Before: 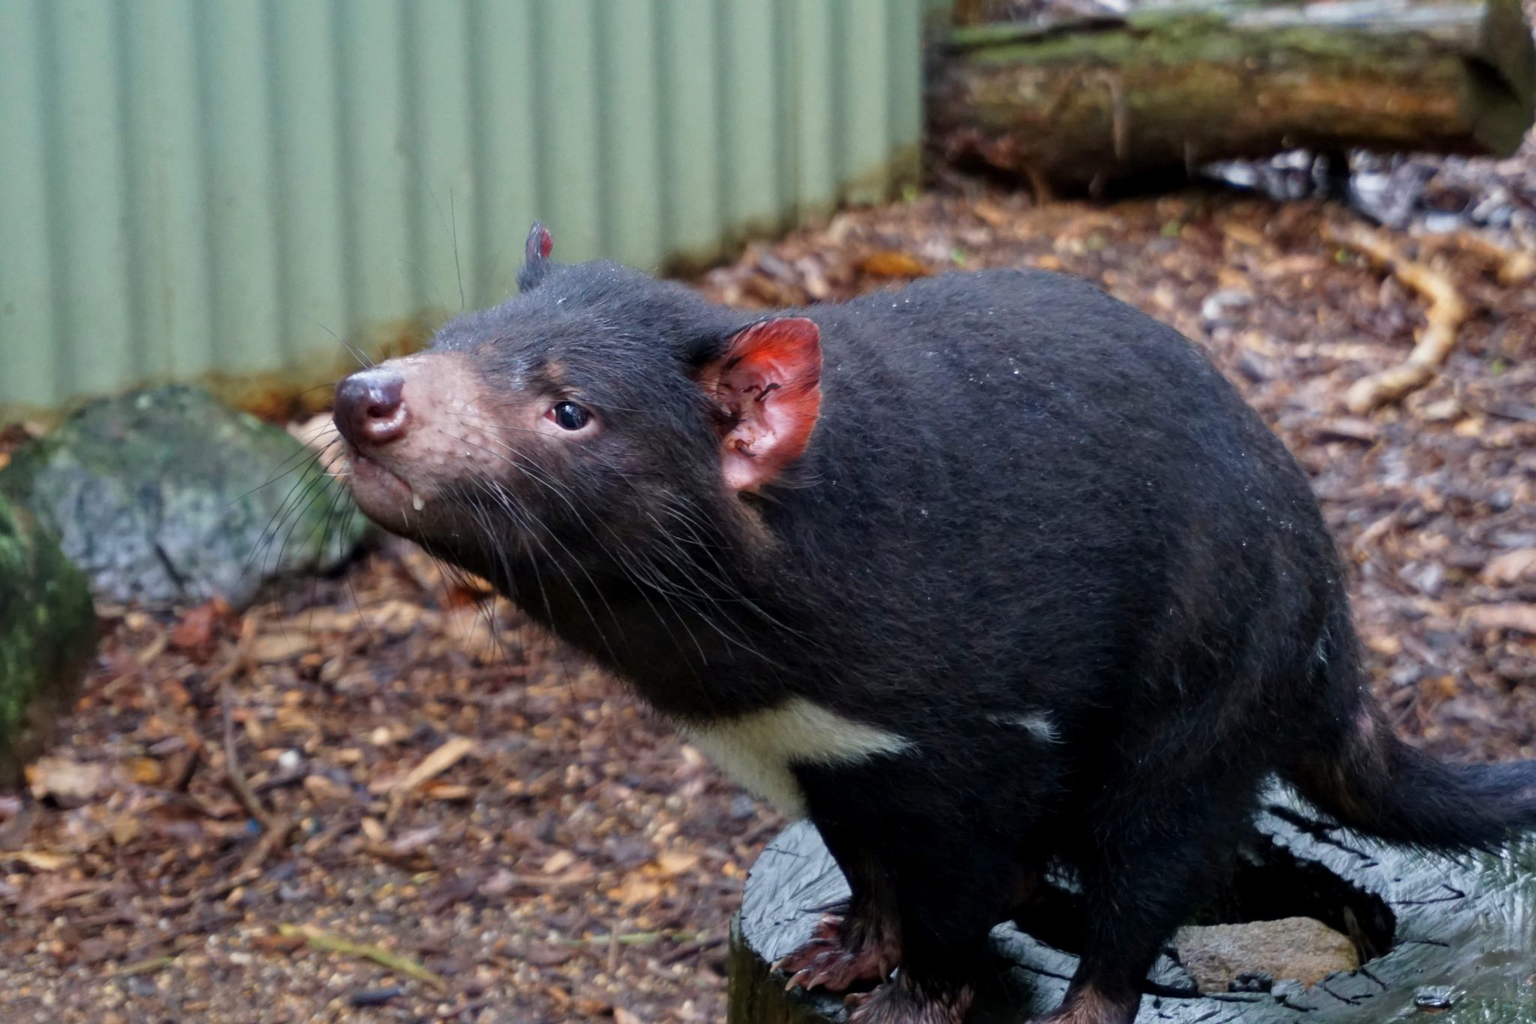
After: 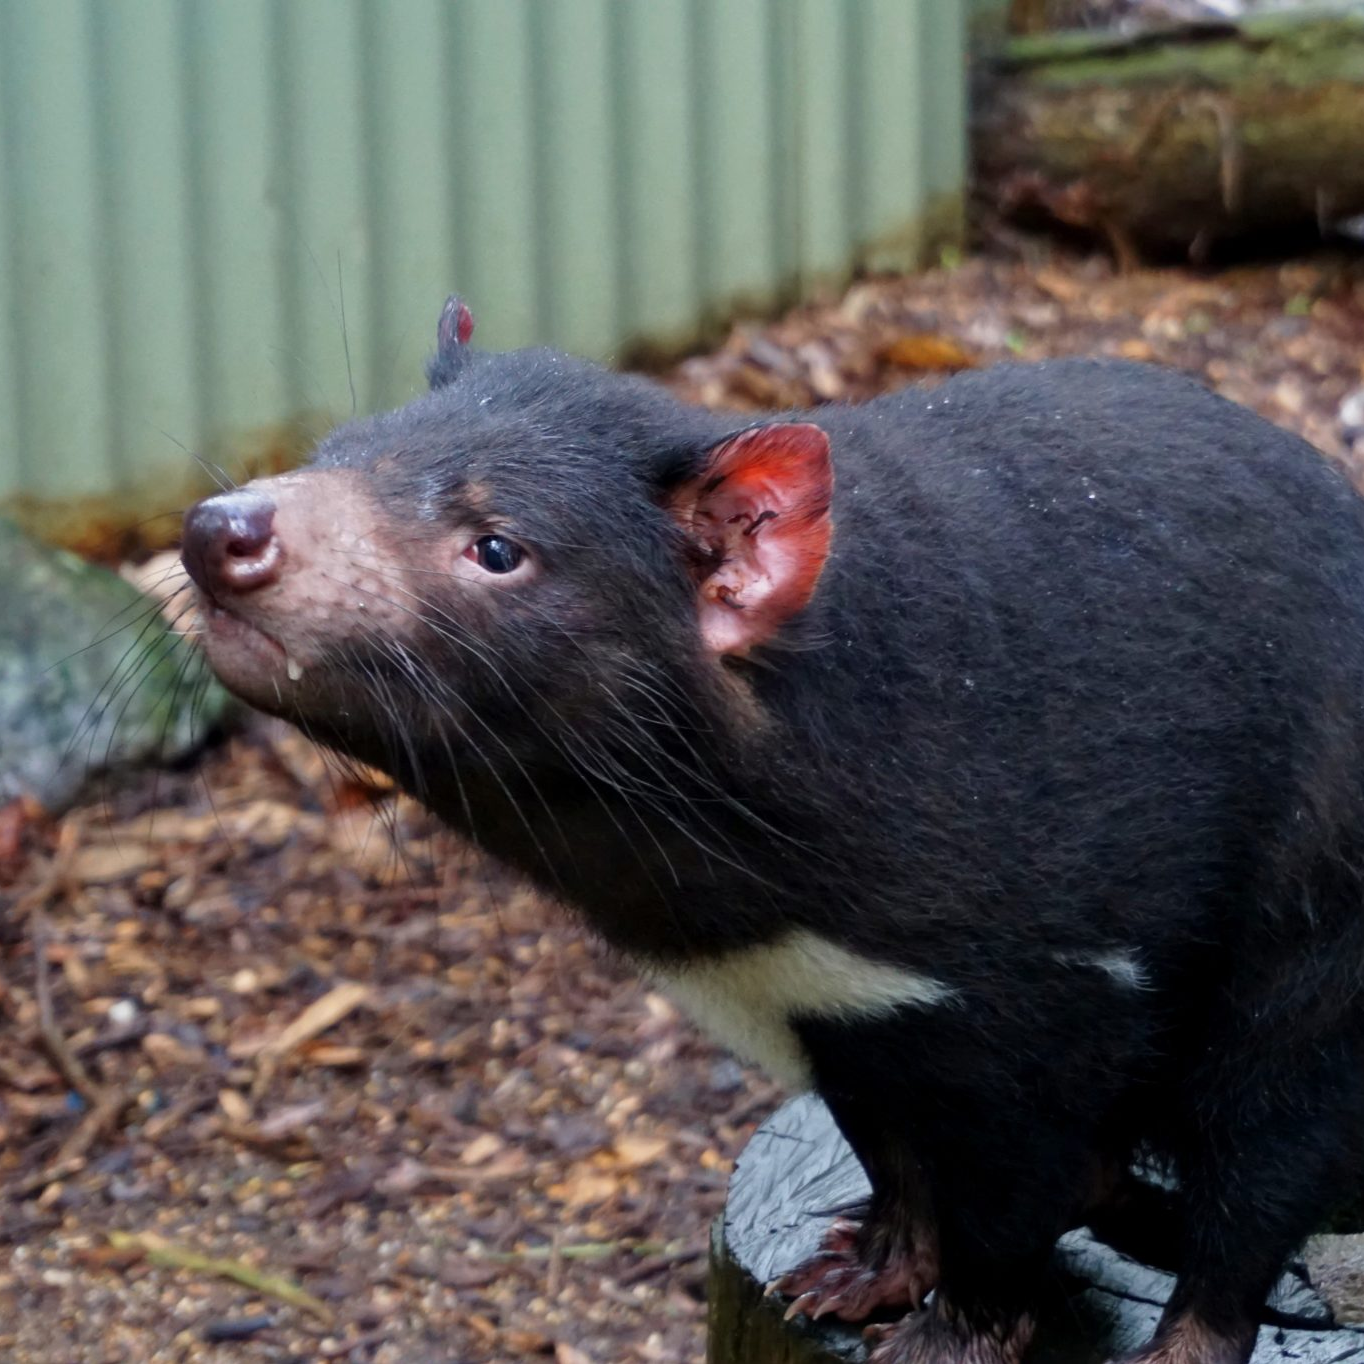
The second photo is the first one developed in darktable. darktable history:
exposure: exposure -0.012 EV, compensate highlight preservation false
crop and rotate: left 12.884%, right 20.505%
